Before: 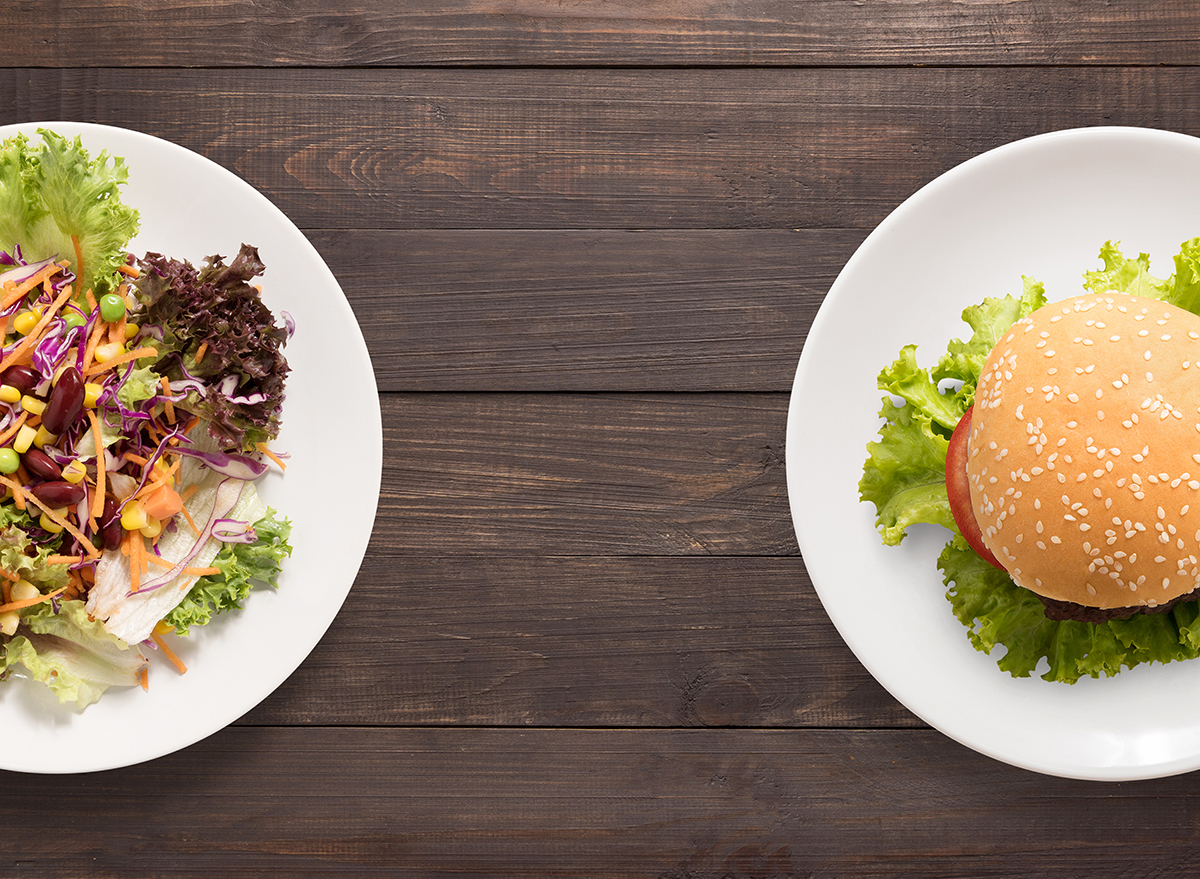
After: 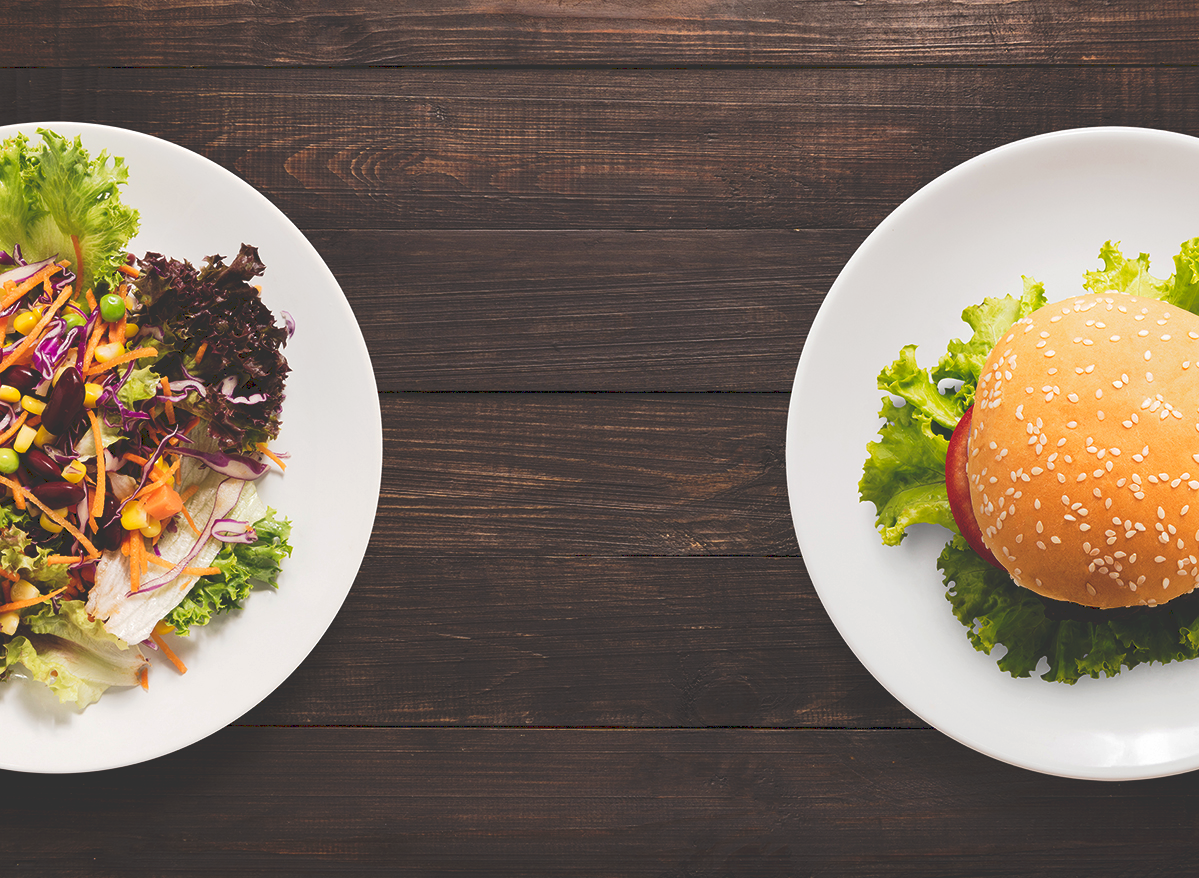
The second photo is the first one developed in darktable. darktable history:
tone curve: curves: ch0 [(0, 0) (0.003, 0.19) (0.011, 0.192) (0.025, 0.192) (0.044, 0.194) (0.069, 0.196) (0.1, 0.197) (0.136, 0.198) (0.177, 0.216) (0.224, 0.236) (0.277, 0.269) (0.335, 0.331) (0.399, 0.418) (0.468, 0.515) (0.543, 0.621) (0.623, 0.725) (0.709, 0.804) (0.801, 0.859) (0.898, 0.913) (1, 1)], preserve colors none
base curve: curves: ch0 [(0, 0) (0.595, 0.418) (1, 1)], preserve colors none
